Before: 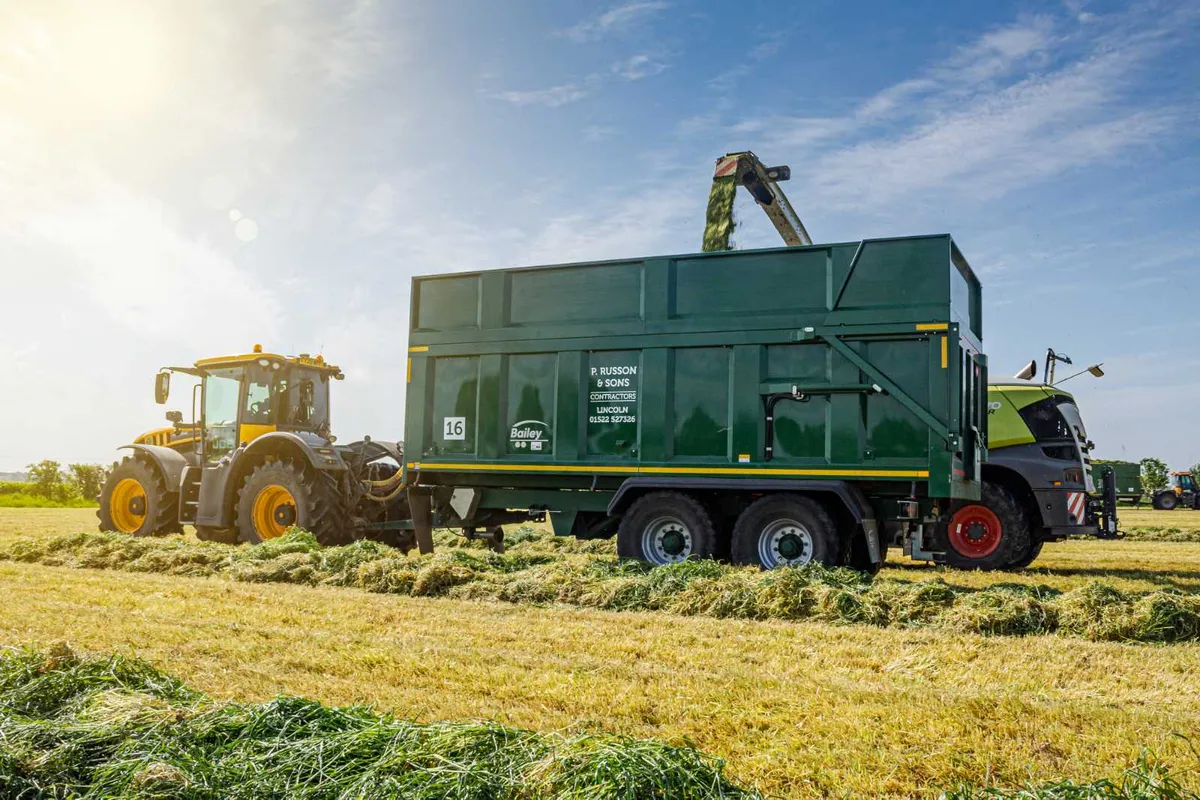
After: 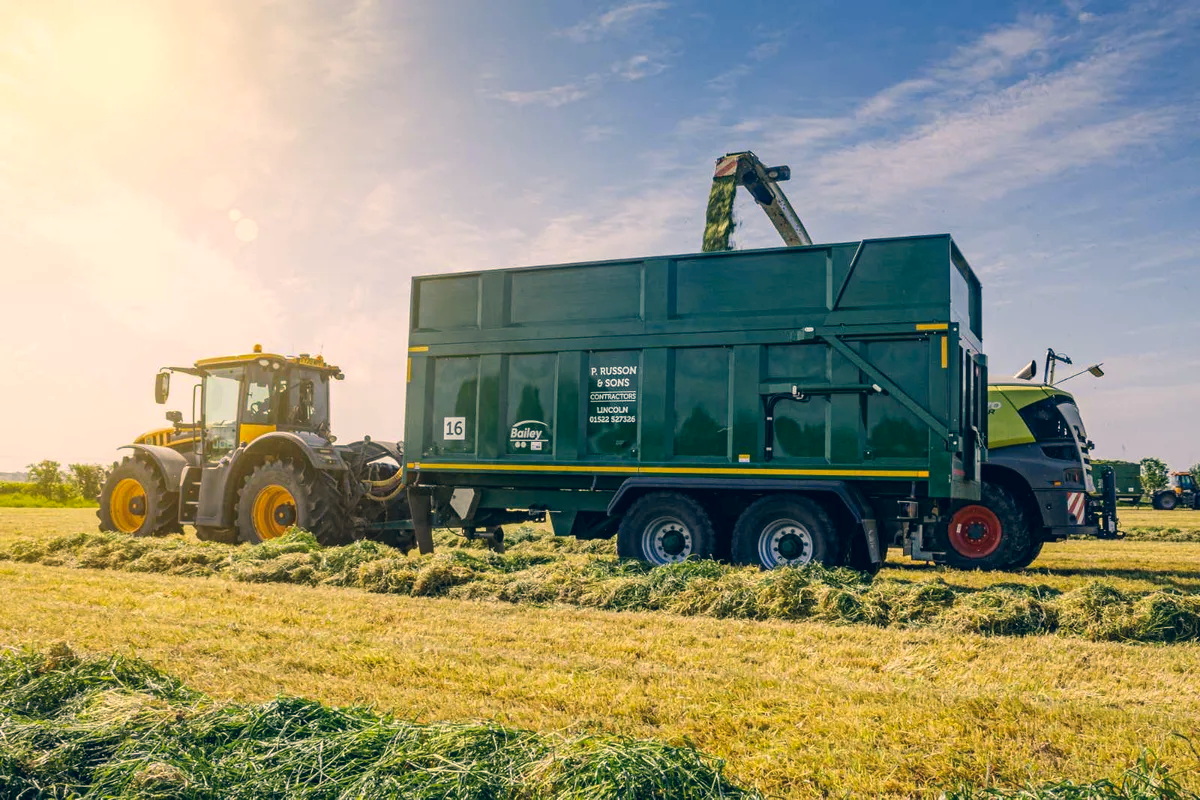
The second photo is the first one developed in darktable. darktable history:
levels: mode automatic, gray 50.8%
color correction: highlights a* 10.32, highlights b* 14.66, shadows a* -9.59, shadows b* -15.02
